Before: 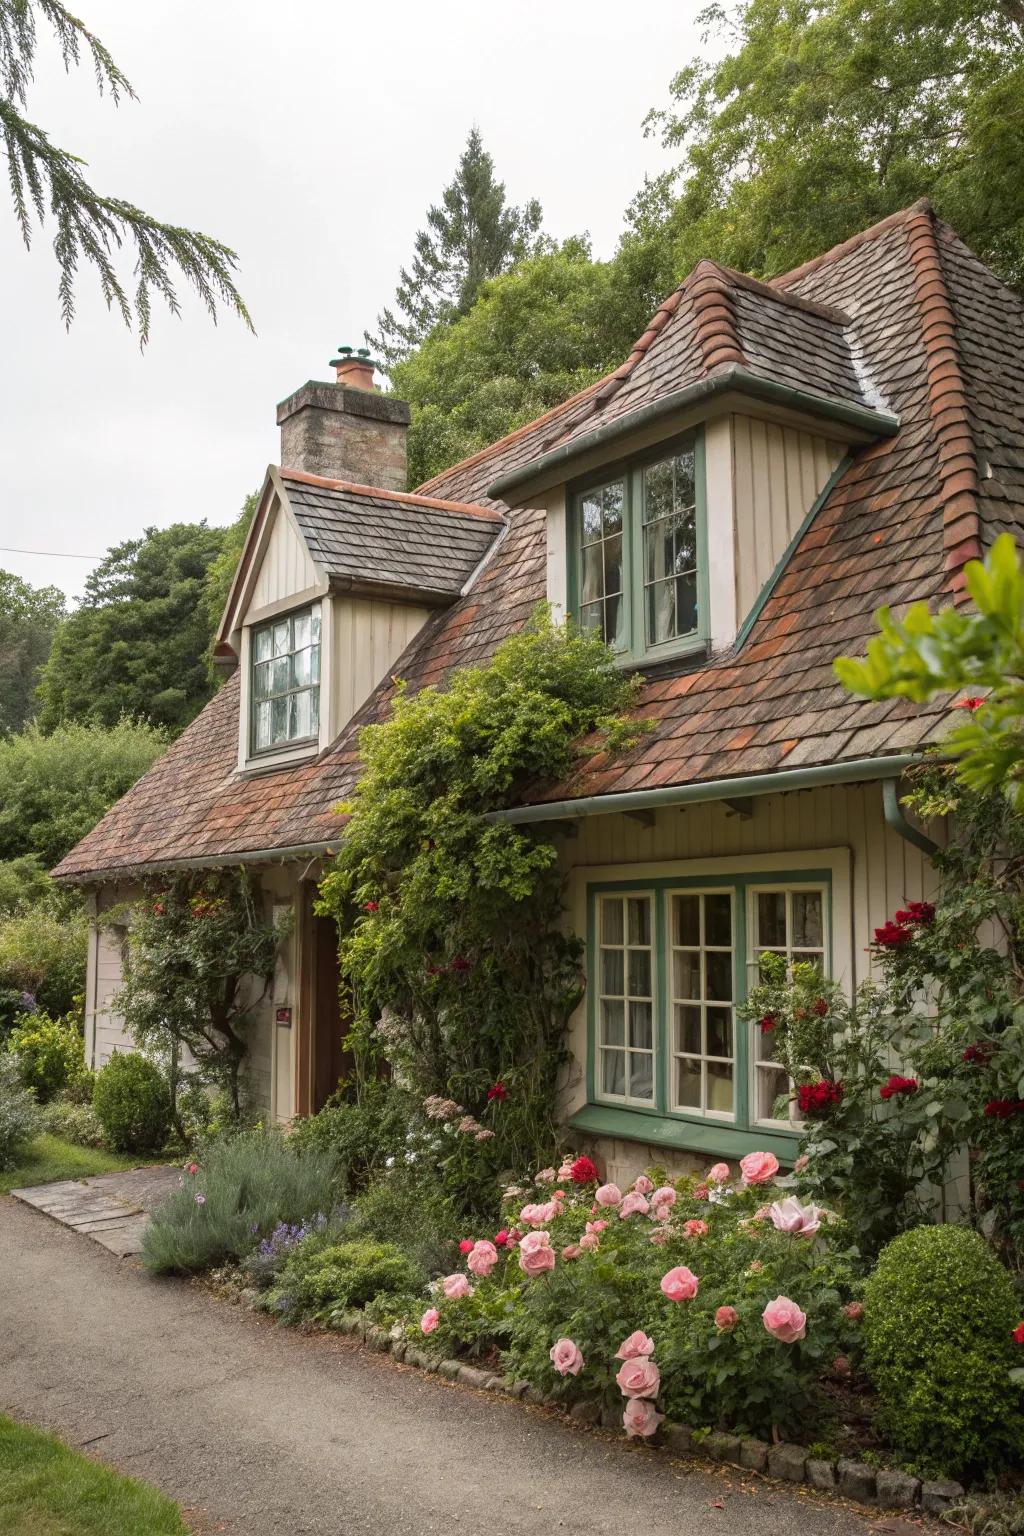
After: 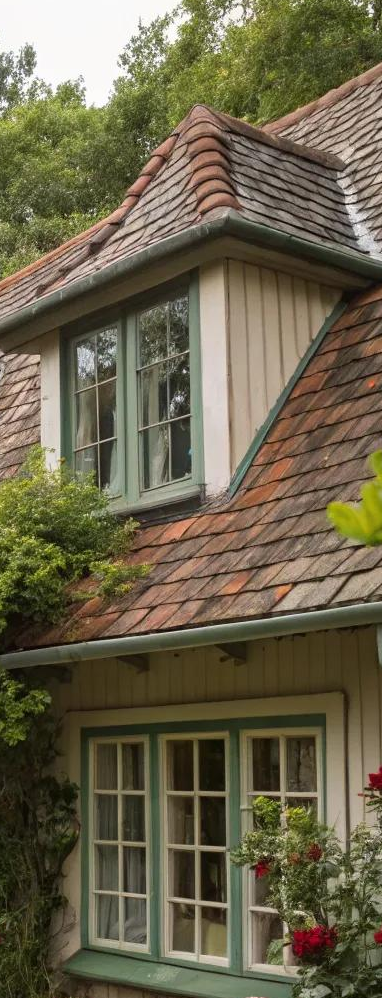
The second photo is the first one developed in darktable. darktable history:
crop and rotate: left 49.476%, top 10.115%, right 13.128%, bottom 24.878%
